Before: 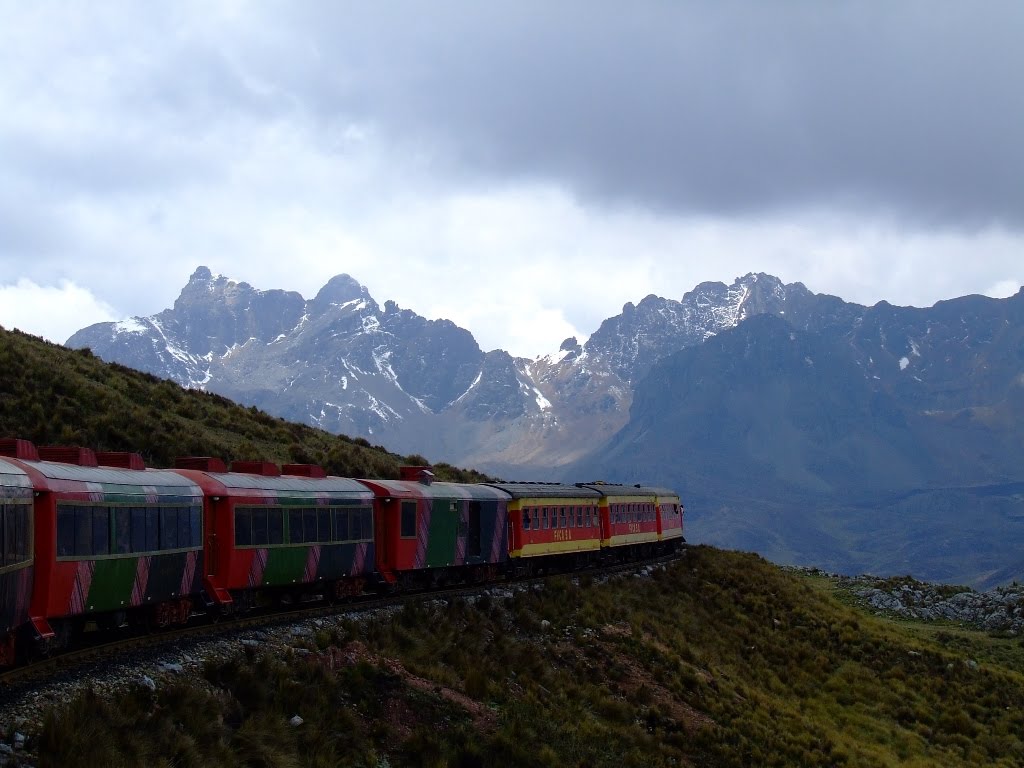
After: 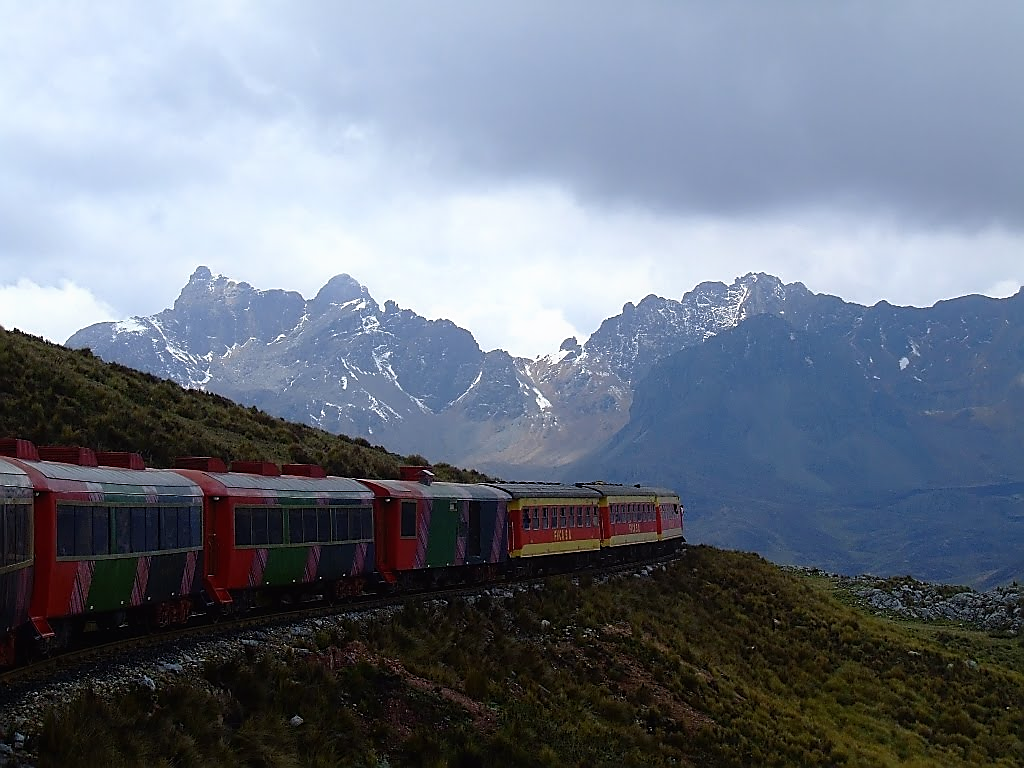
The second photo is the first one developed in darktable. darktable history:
sharpen: radius 1.392, amount 1.266, threshold 0.747
contrast equalizer: y [[0.6 ×6], [0.55 ×6], [0 ×6], [0 ×6], [0 ×6]], mix -0.296
tone equalizer: smoothing diameter 2.22%, edges refinement/feathering 17.99, mask exposure compensation -1.57 EV, filter diffusion 5
